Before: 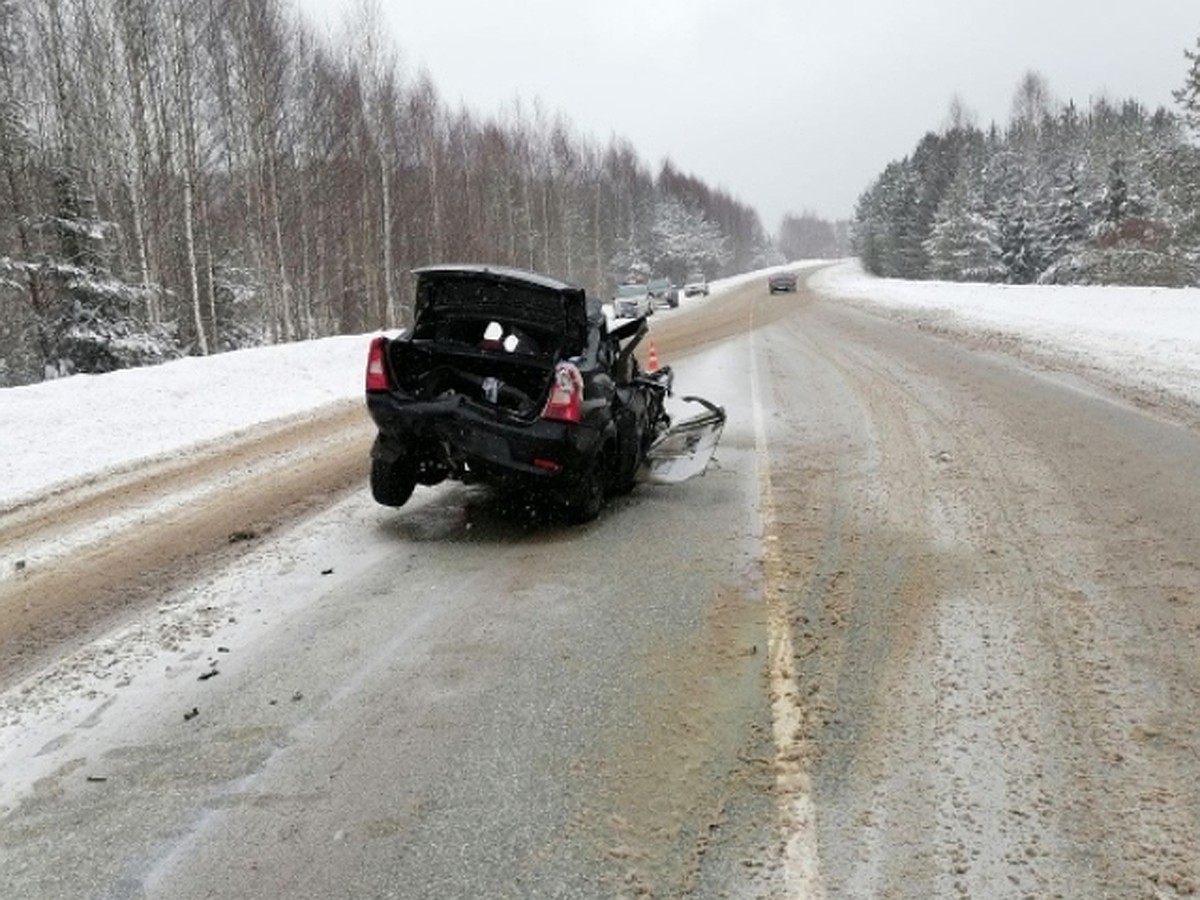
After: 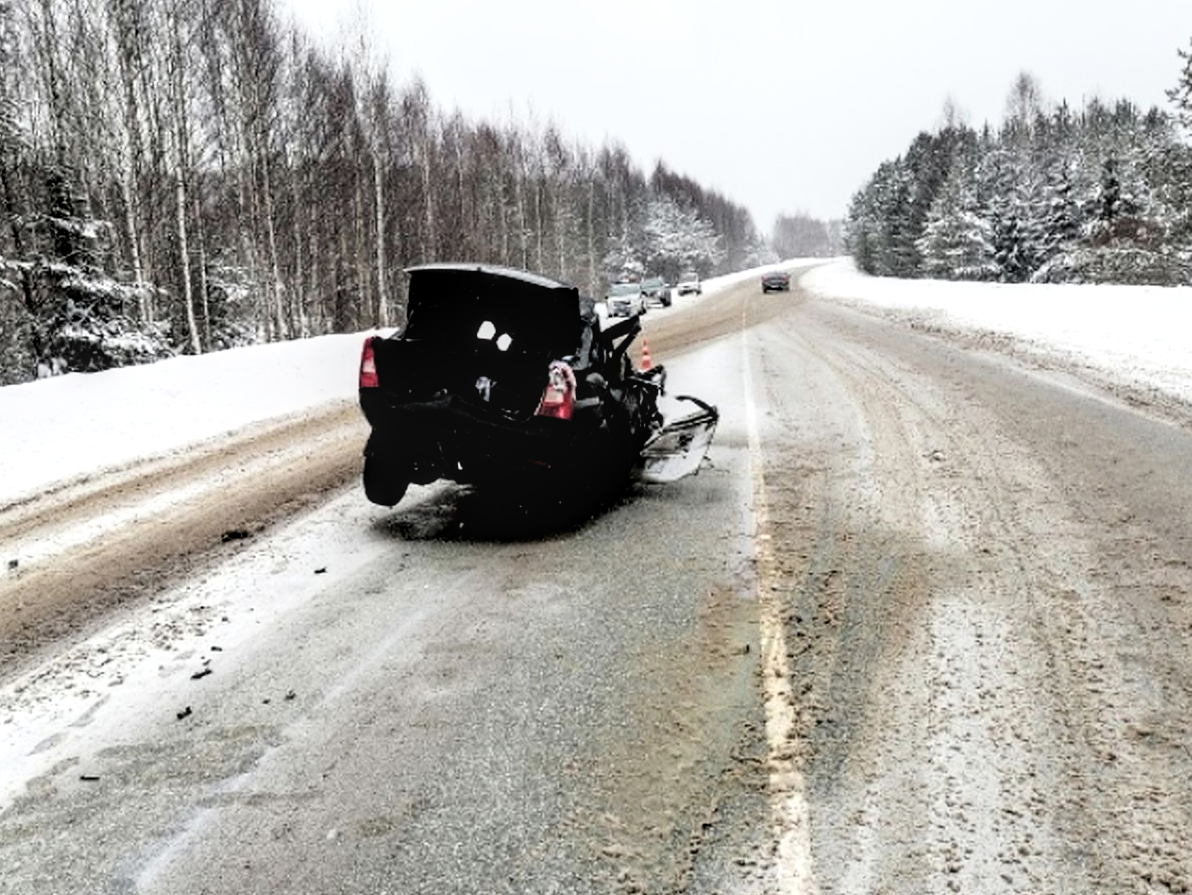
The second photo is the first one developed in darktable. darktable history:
crop and rotate: left 0.614%, top 0.179%, bottom 0.309%
local contrast: detail 130%
filmic rgb: black relative exposure -3.75 EV, white relative exposure 2.4 EV, dynamic range scaling -50%, hardness 3.42, latitude 30%, contrast 1.8
